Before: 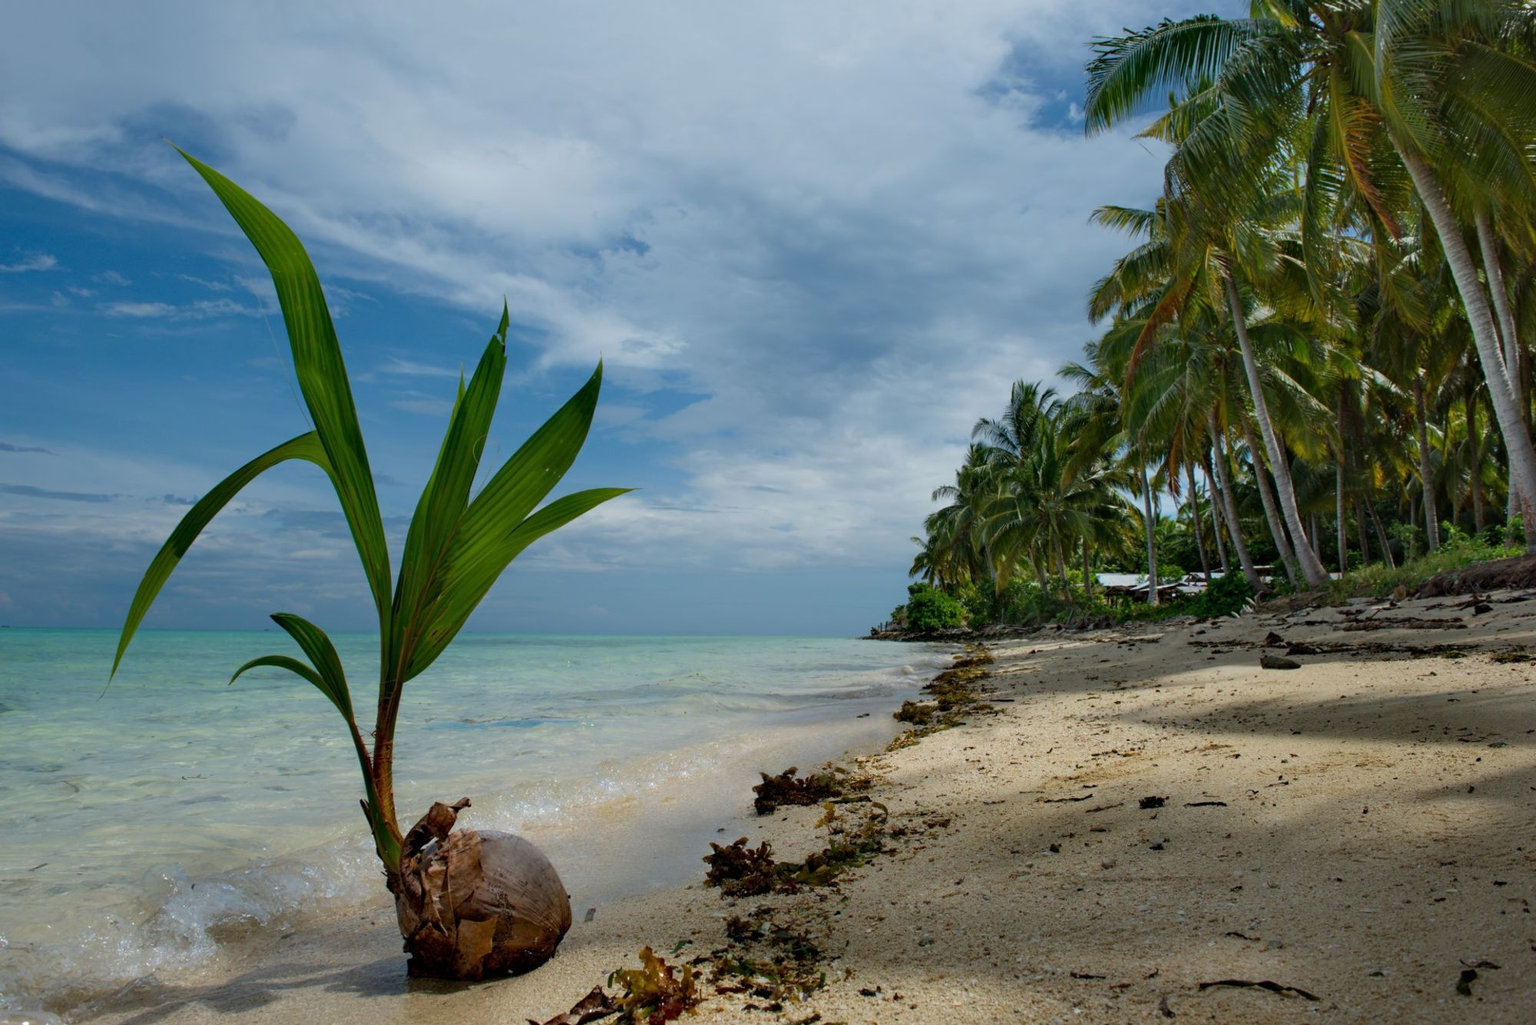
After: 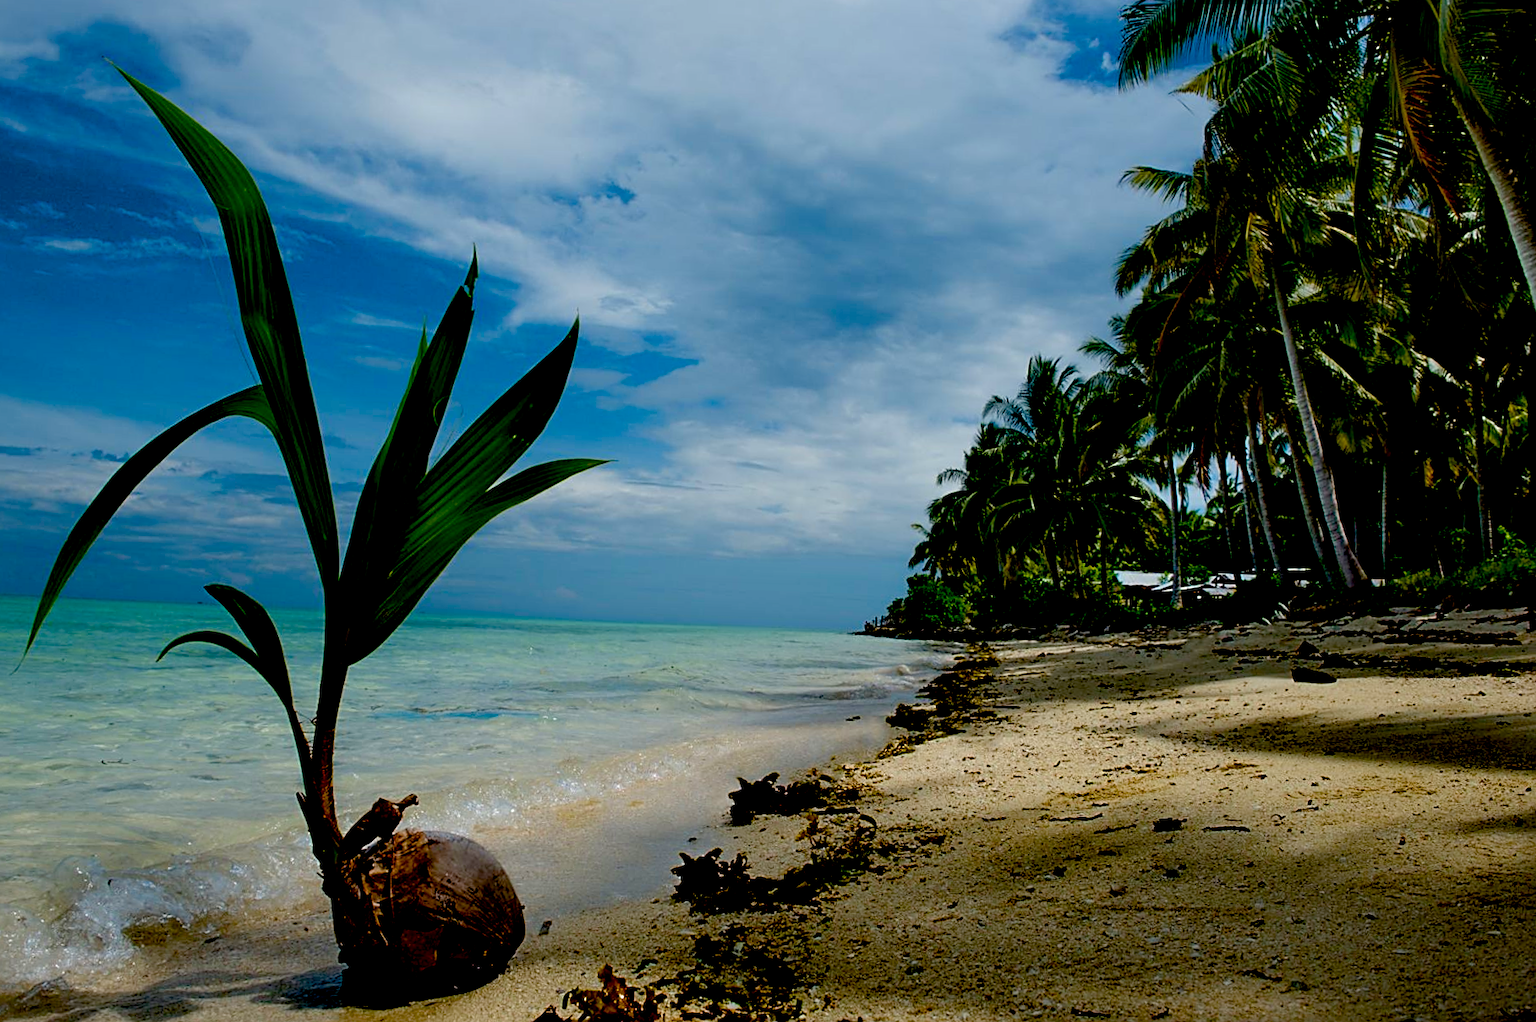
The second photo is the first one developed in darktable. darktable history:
sharpen: amount 0.497
exposure: black level correction 0.058, compensate exposure bias true, compensate highlight preservation false
color balance rgb: shadows lift › luminance -20.124%, perceptual saturation grading › global saturation 20%, perceptual saturation grading › highlights -25.797%, perceptual saturation grading › shadows 25.327%, global vibrance 20.662%
crop and rotate: angle -1.9°, left 3.125%, top 4.307%, right 1.548%, bottom 0.603%
